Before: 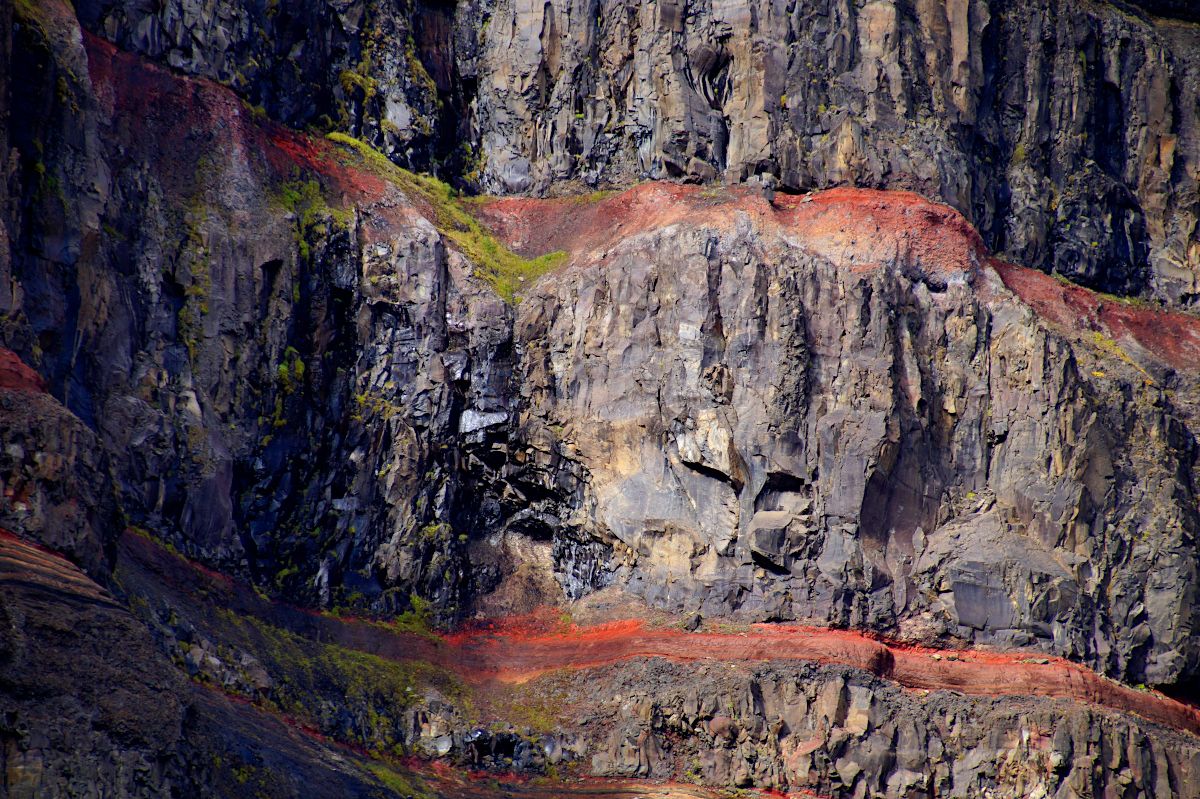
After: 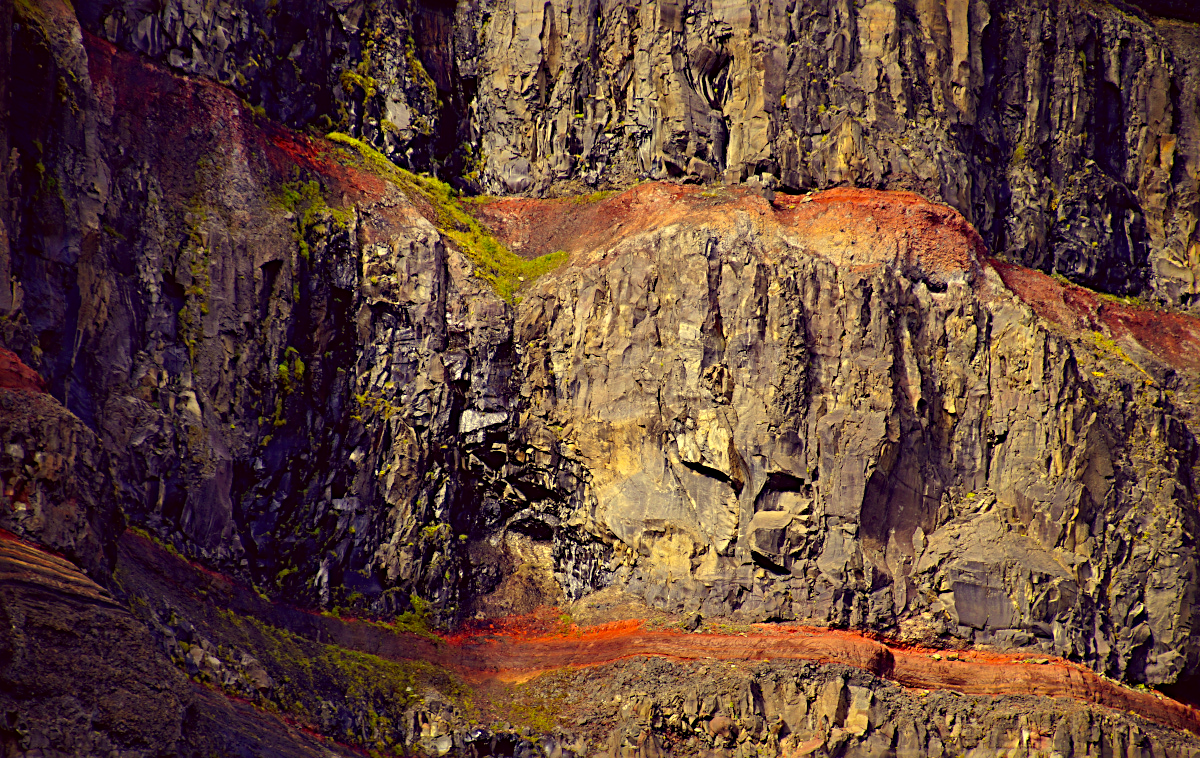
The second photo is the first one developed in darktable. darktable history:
crop and rotate: top 0%, bottom 5.097%
sharpen: radius 4
color correction: highlights a* -0.482, highlights b* 40, shadows a* 9.8, shadows b* -0.161
